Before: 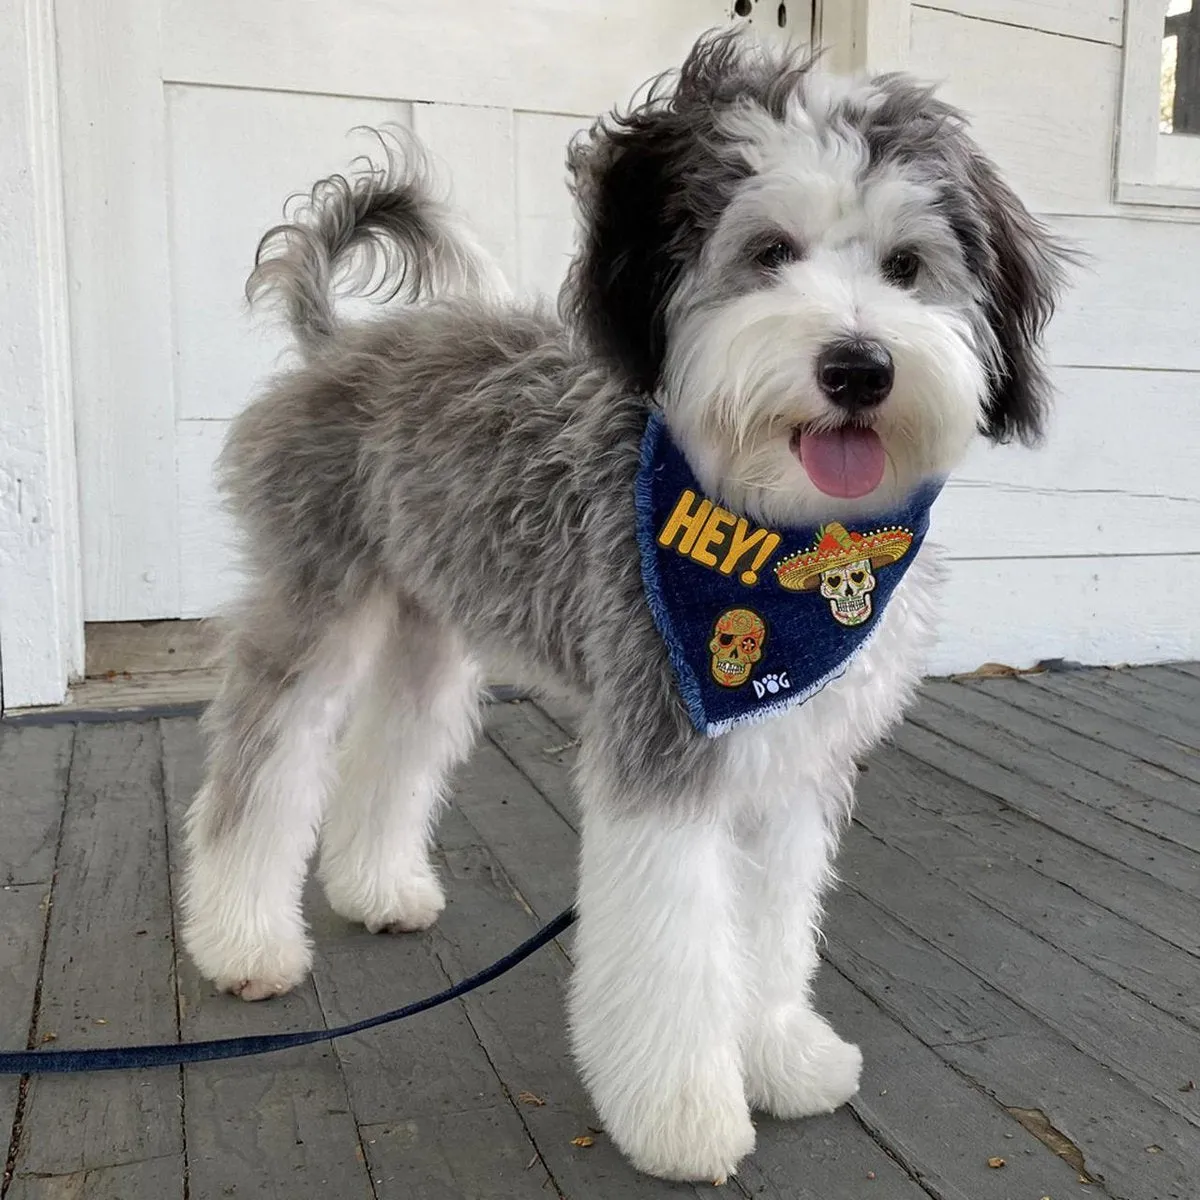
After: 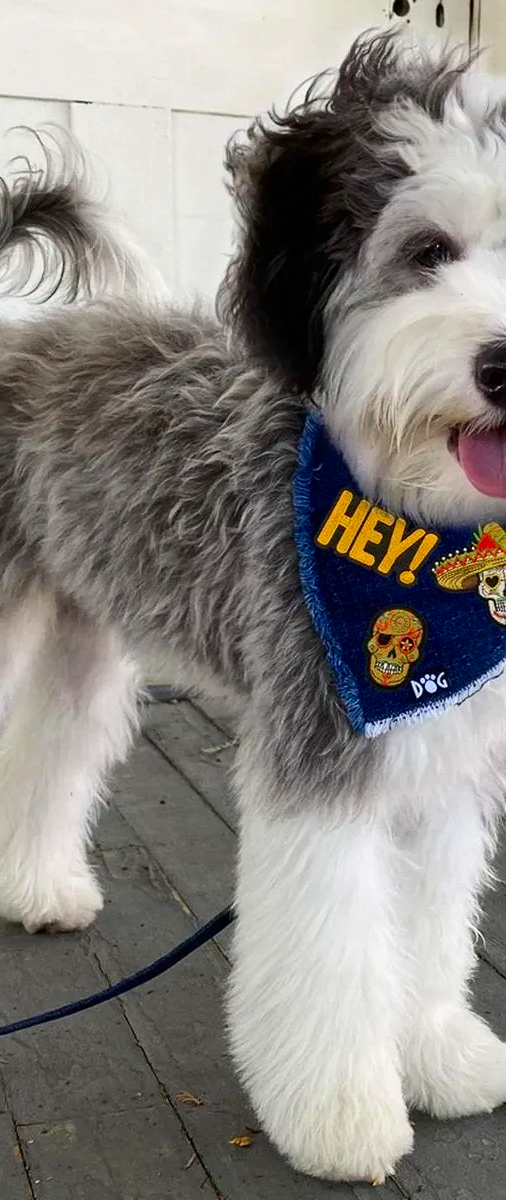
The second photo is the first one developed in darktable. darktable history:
crop: left 28.583%, right 29.231%
contrast brightness saturation: contrast 0.16, saturation 0.32
